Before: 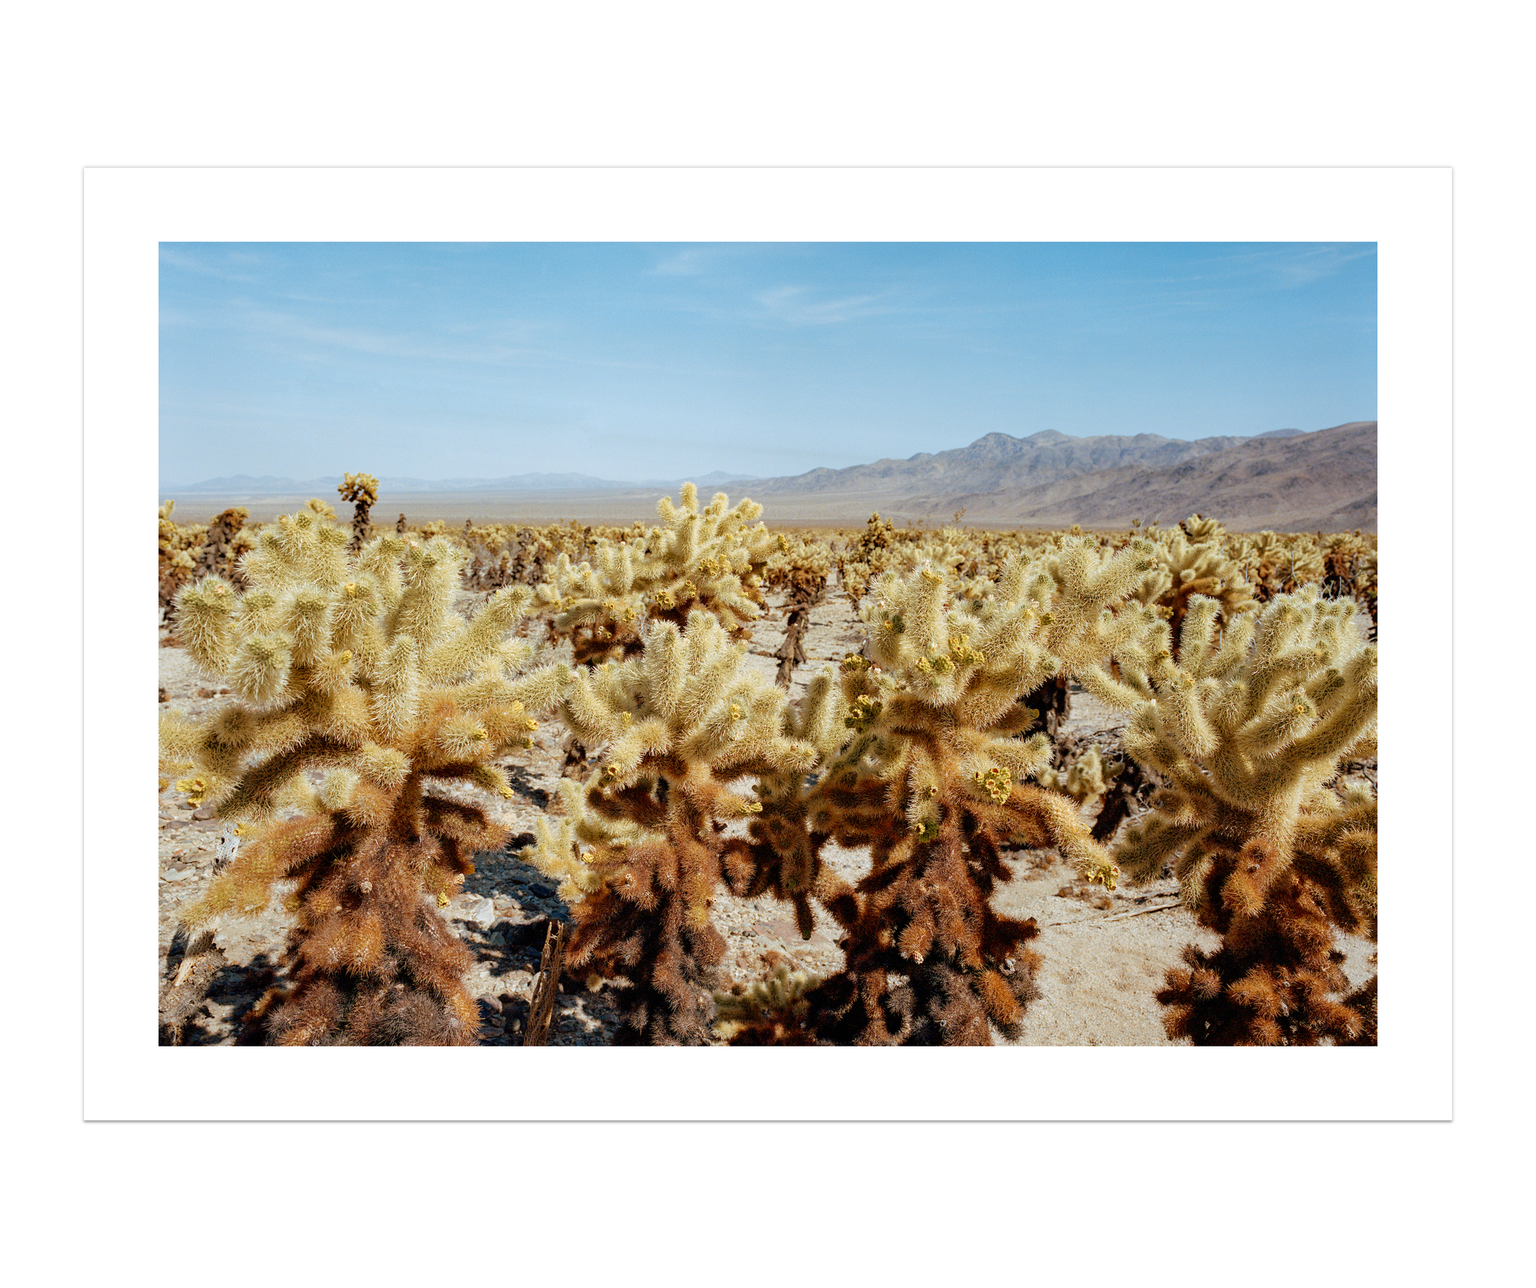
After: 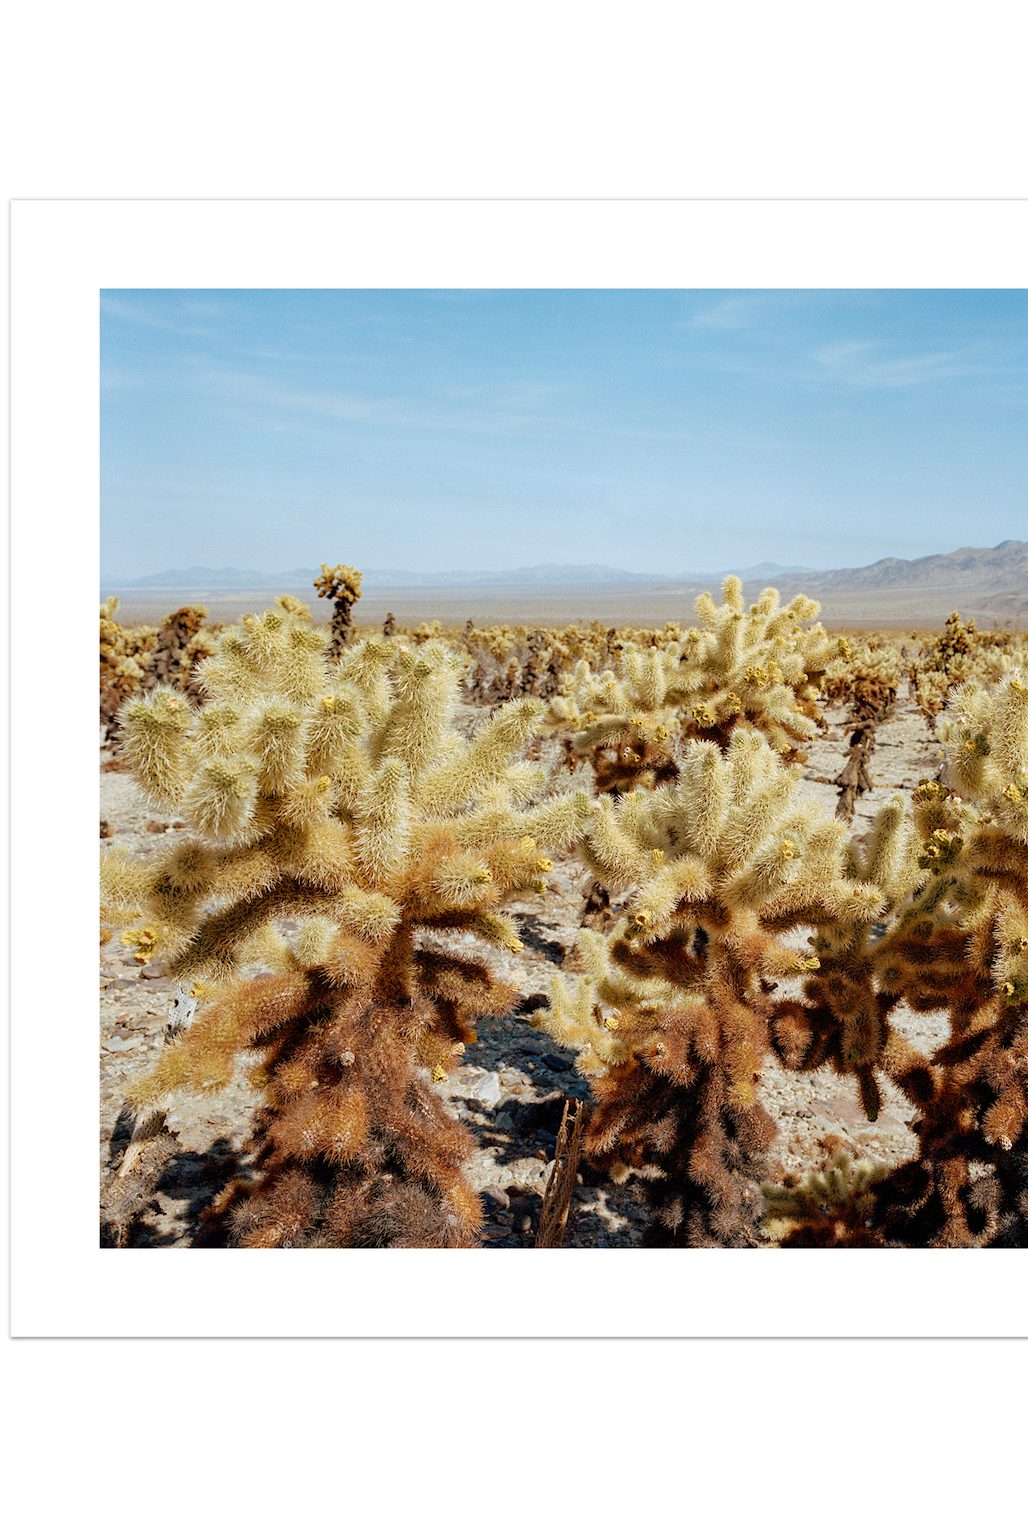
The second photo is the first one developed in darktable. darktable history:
crop: left 4.891%, right 38.937%
